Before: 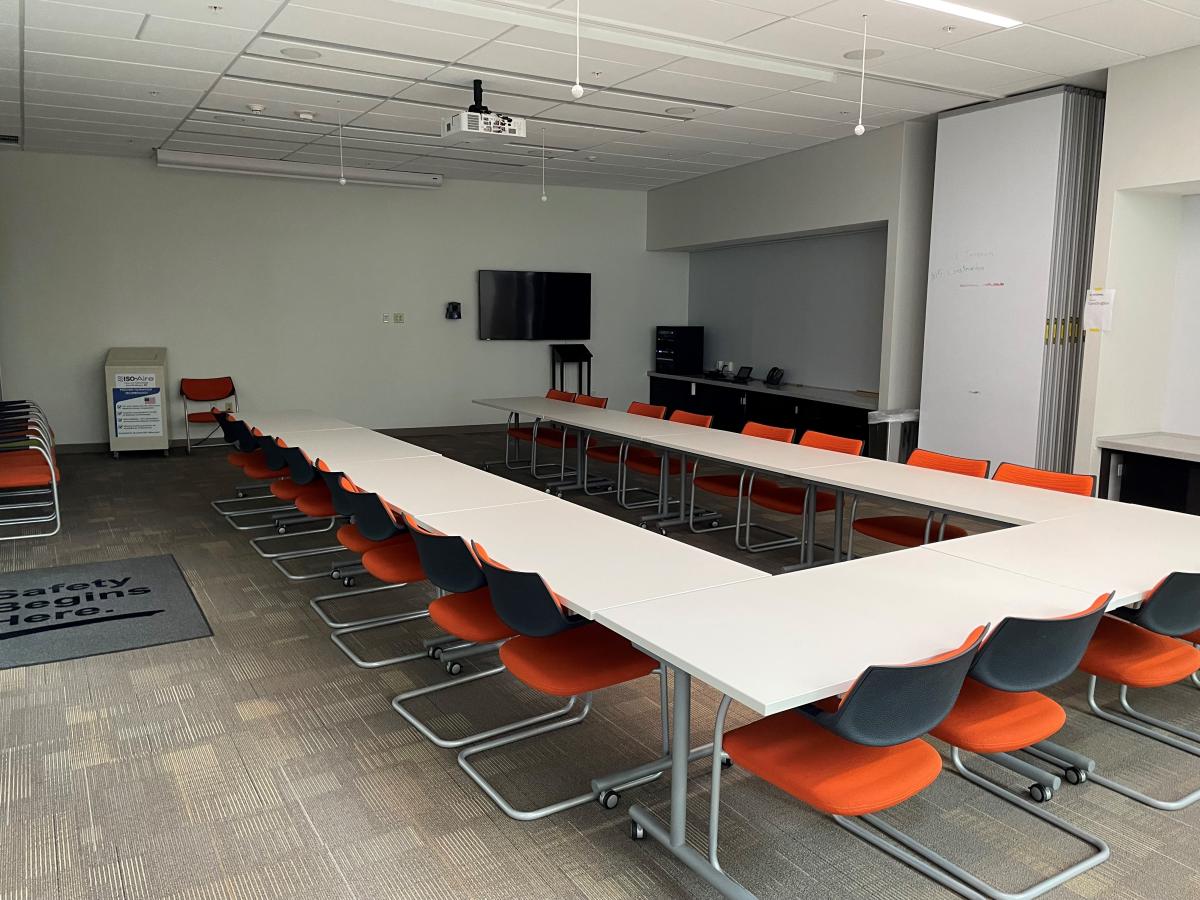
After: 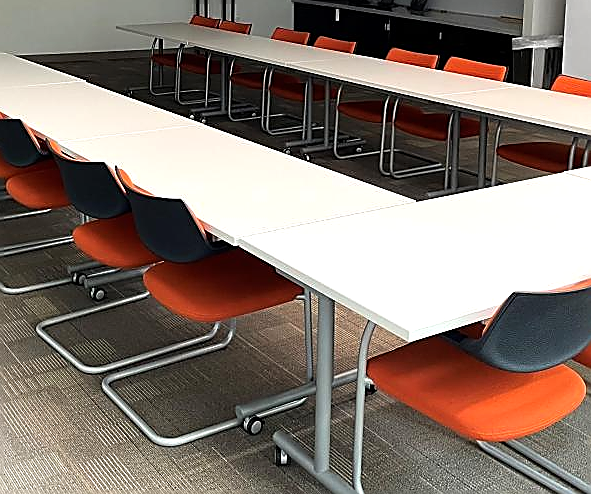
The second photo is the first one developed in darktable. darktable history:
sharpen: radius 1.403, amount 1.245, threshold 0.622
tone equalizer: -8 EV -0.384 EV, -7 EV -0.372 EV, -6 EV -0.333 EV, -5 EV -0.214 EV, -3 EV 0.19 EV, -2 EV 0.31 EV, -1 EV 0.371 EV, +0 EV 0.444 EV
crop: left 29.743%, top 41.601%, right 21.001%, bottom 3.464%
